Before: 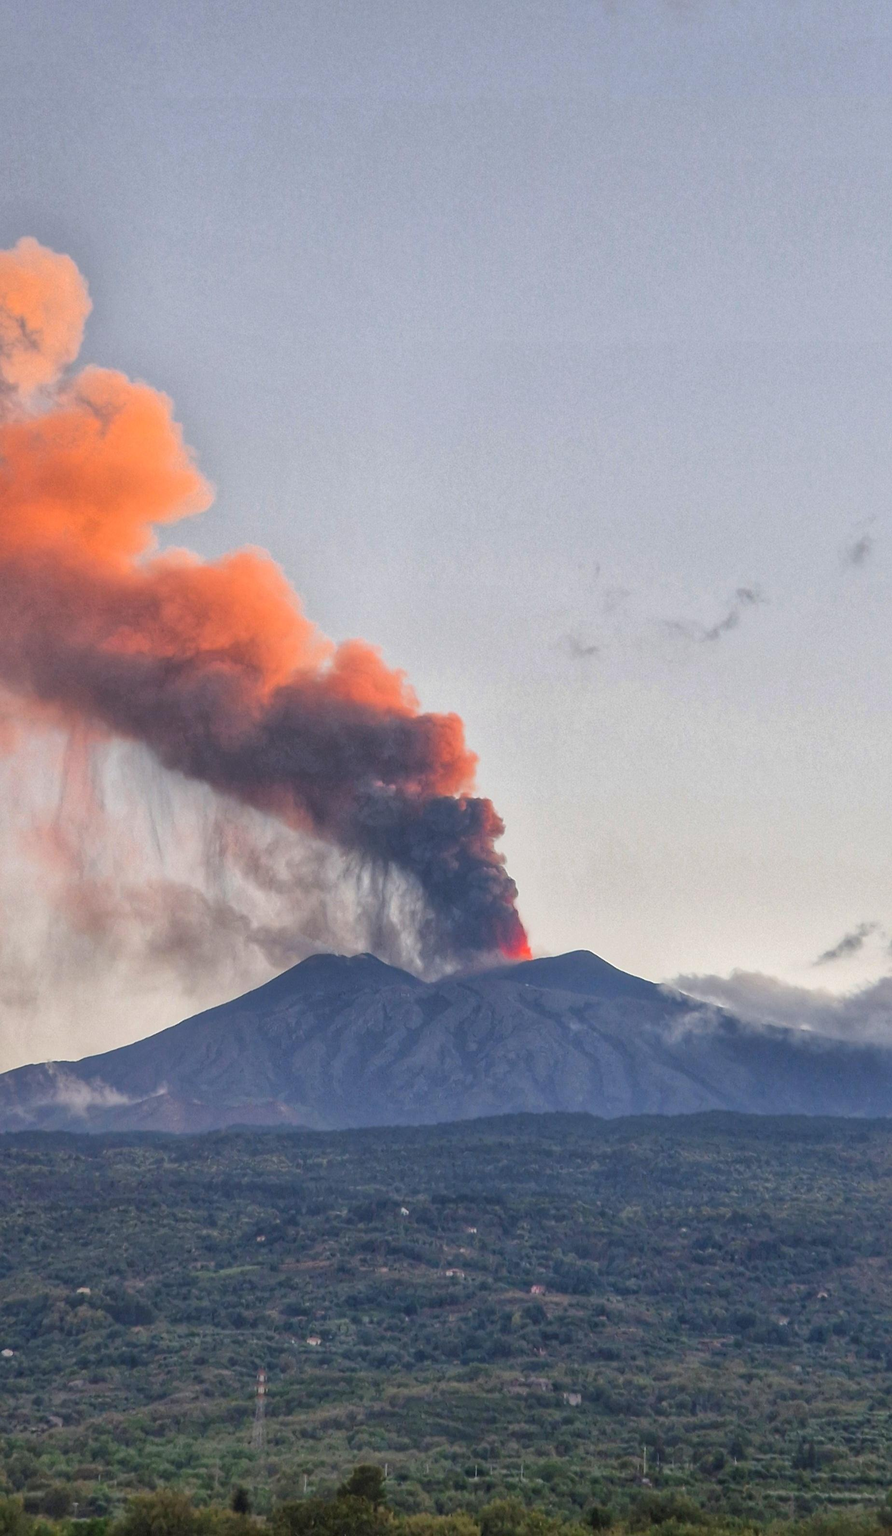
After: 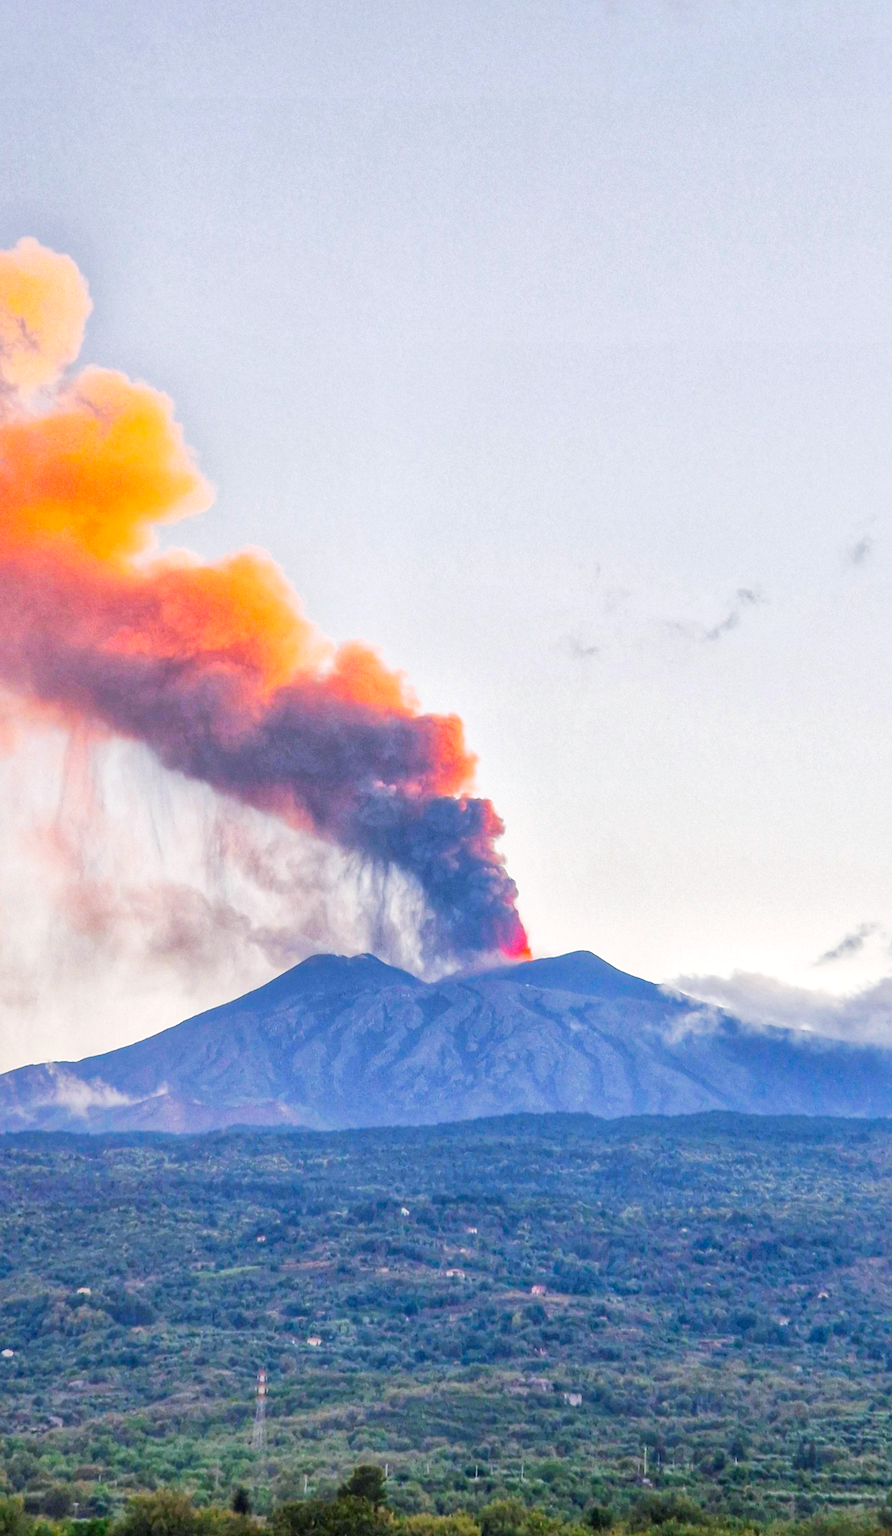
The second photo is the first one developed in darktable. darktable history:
tone curve: curves: ch0 [(0, 0.013) (0.104, 0.103) (0.258, 0.267) (0.448, 0.487) (0.709, 0.794) (0.886, 0.922) (0.994, 0.971)]; ch1 [(0, 0) (0.335, 0.298) (0.446, 0.413) (0.488, 0.484) (0.515, 0.508) (0.566, 0.593) (0.635, 0.661) (1, 1)]; ch2 [(0, 0) (0.314, 0.301) (0.437, 0.403) (0.502, 0.494) (0.528, 0.54) (0.557, 0.559) (0.612, 0.62) (0.715, 0.691) (1, 1)], preserve colors none
tone equalizer: -8 EV -0.396 EV, -7 EV -0.367 EV, -6 EV -0.336 EV, -5 EV -0.232 EV, -3 EV 0.252 EV, -2 EV 0.348 EV, -1 EV 0.408 EV, +0 EV 0.422 EV
color balance rgb: power › chroma 1.008%, power › hue 252.85°, global offset › luminance -0.484%, perceptual saturation grading › global saturation 29.459%, perceptual brilliance grading › global brilliance 10.36%, perceptual brilliance grading › shadows 14.418%
shadows and highlights: shadows -20.49, white point adjustment -1.87, highlights -34.85
